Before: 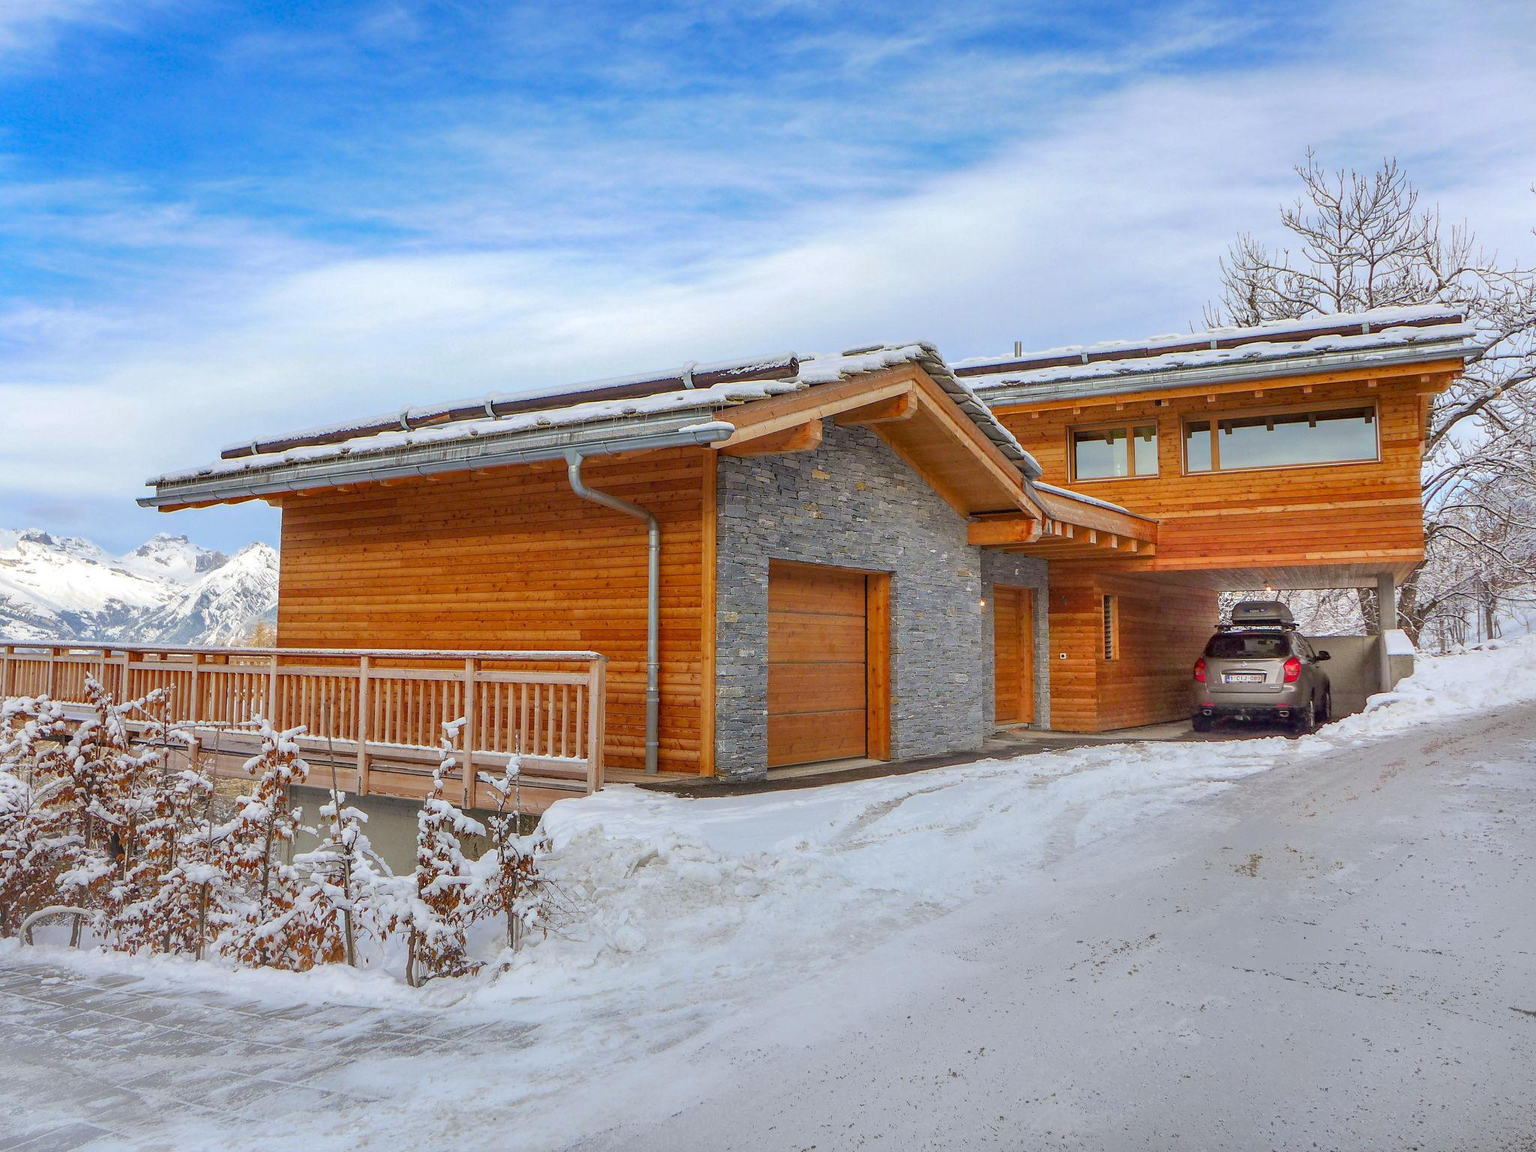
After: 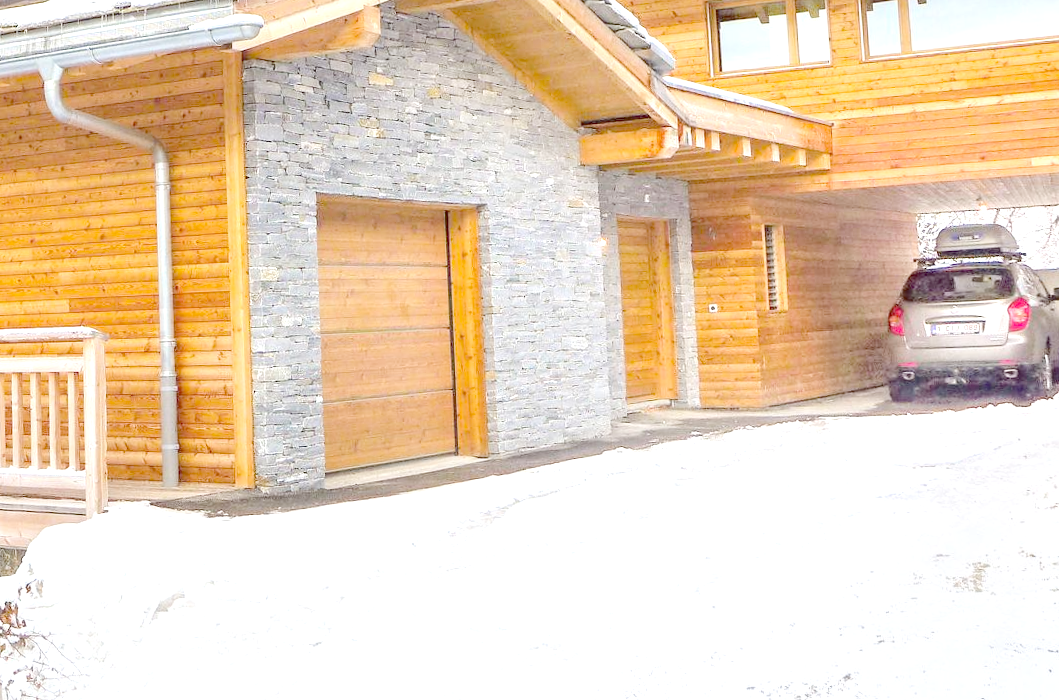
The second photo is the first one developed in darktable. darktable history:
rotate and perspective: rotation -2.29°, automatic cropping off
crop: left 35.03%, top 36.625%, right 14.663%, bottom 20.057%
tone equalizer "contrast tone curve: medium": -8 EV -0.75 EV, -7 EV -0.7 EV, -6 EV -0.6 EV, -5 EV -0.4 EV, -3 EV 0.4 EV, -2 EV 0.6 EV, -1 EV 0.7 EV, +0 EV 0.75 EV, edges refinement/feathering 500, mask exposure compensation -1.57 EV, preserve details no
